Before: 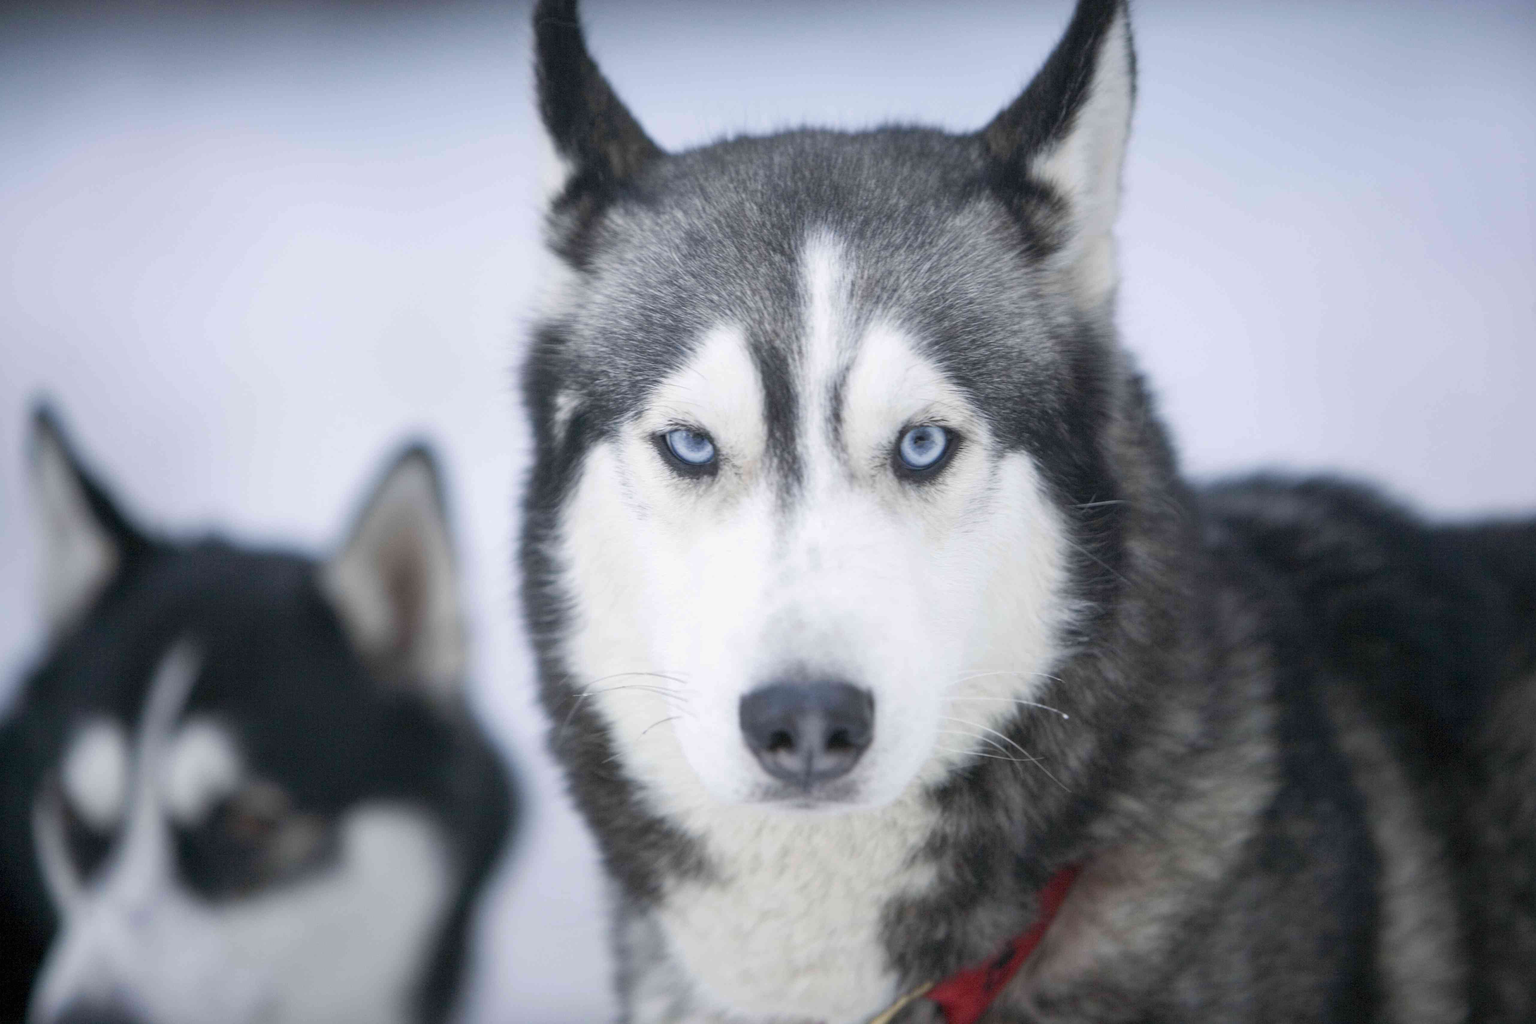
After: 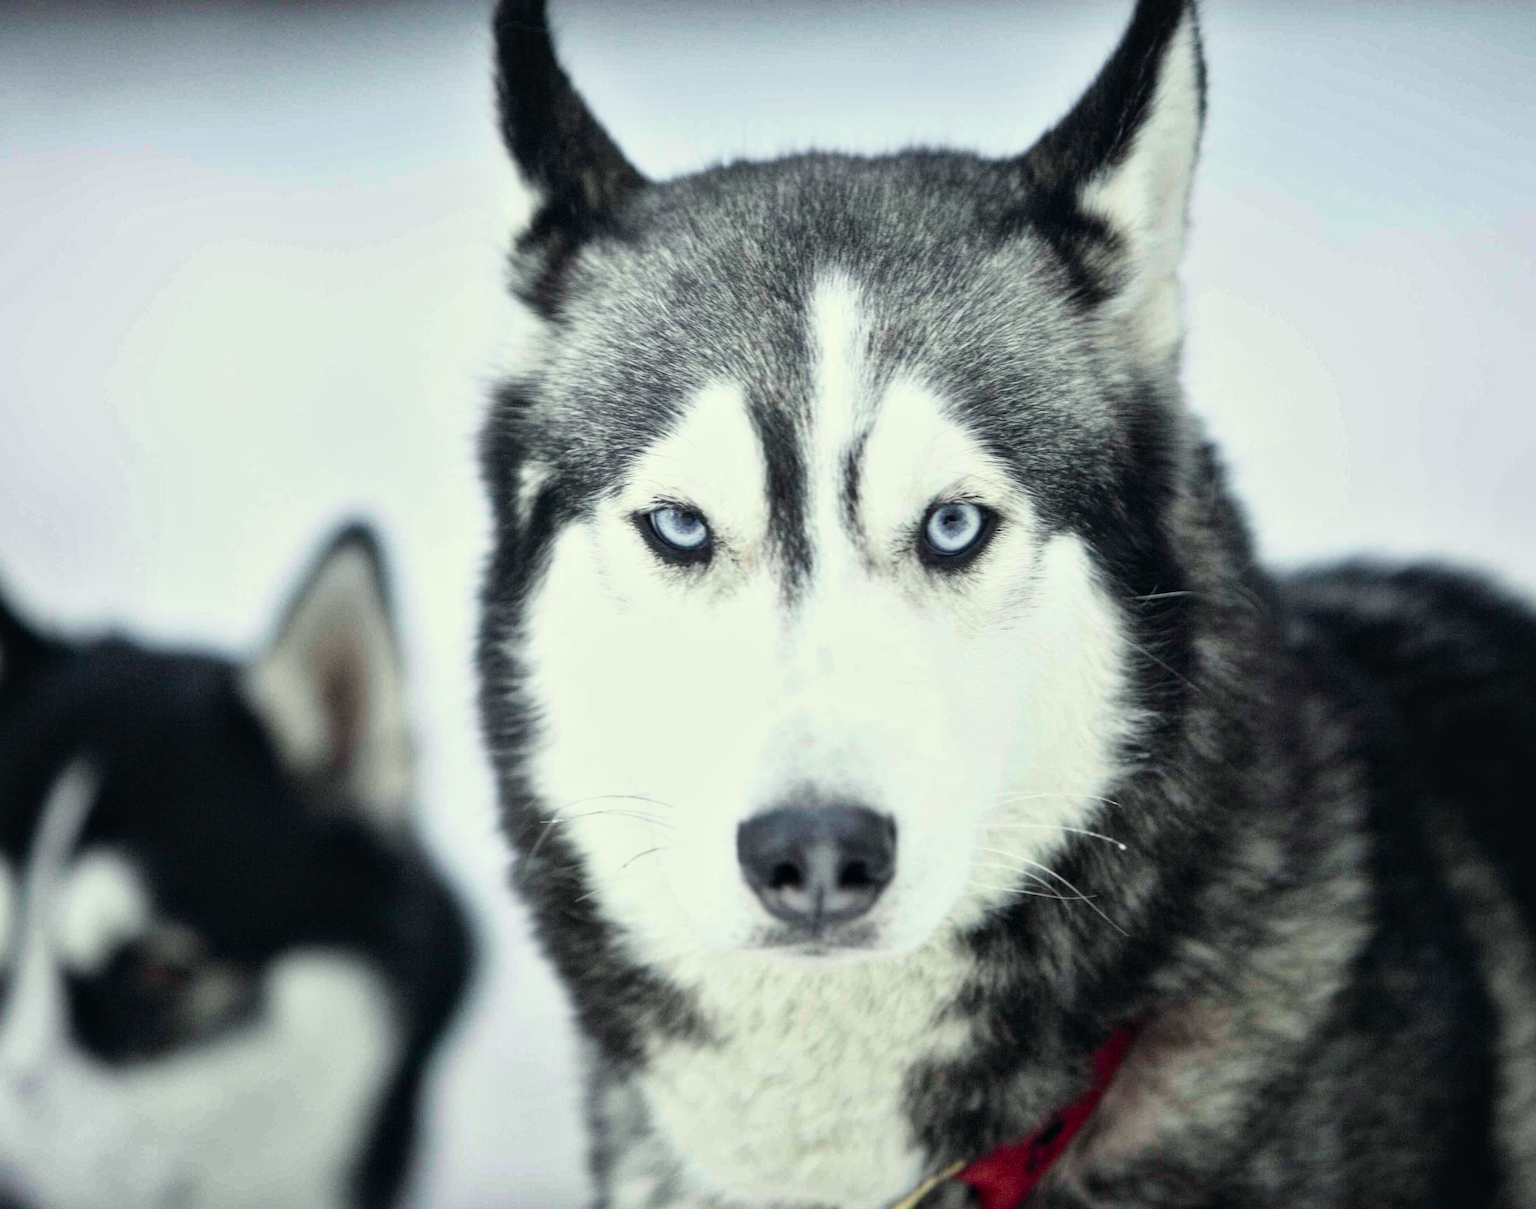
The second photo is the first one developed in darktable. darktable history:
filmic rgb: black relative exposure -8.28 EV, white relative exposure 2.2 EV, target white luminance 99.982%, hardness 7.16, latitude 75.37%, contrast 1.323, highlights saturation mix -2.96%, shadows ↔ highlights balance 29.69%
color correction: highlights a* -5.67, highlights b* 10.92
crop: left 7.551%, right 7.811%
exposure: black level correction 0.004, exposure 0.015 EV, compensate highlight preservation false
shadows and highlights: shadows 11.21, white point adjustment 1.26, soften with gaussian
tone curve: curves: ch0 [(0, 0.025) (0.15, 0.143) (0.452, 0.486) (0.751, 0.788) (1, 0.961)]; ch1 [(0, 0) (0.416, 0.4) (0.476, 0.469) (0.497, 0.494) (0.546, 0.571) (0.566, 0.607) (0.62, 0.657) (1, 1)]; ch2 [(0, 0) (0.386, 0.397) (0.505, 0.498) (0.547, 0.546) (0.579, 0.58) (1, 1)], color space Lab, independent channels, preserve colors none
local contrast: mode bilateral grid, contrast 19, coarseness 50, detail 119%, midtone range 0.2
